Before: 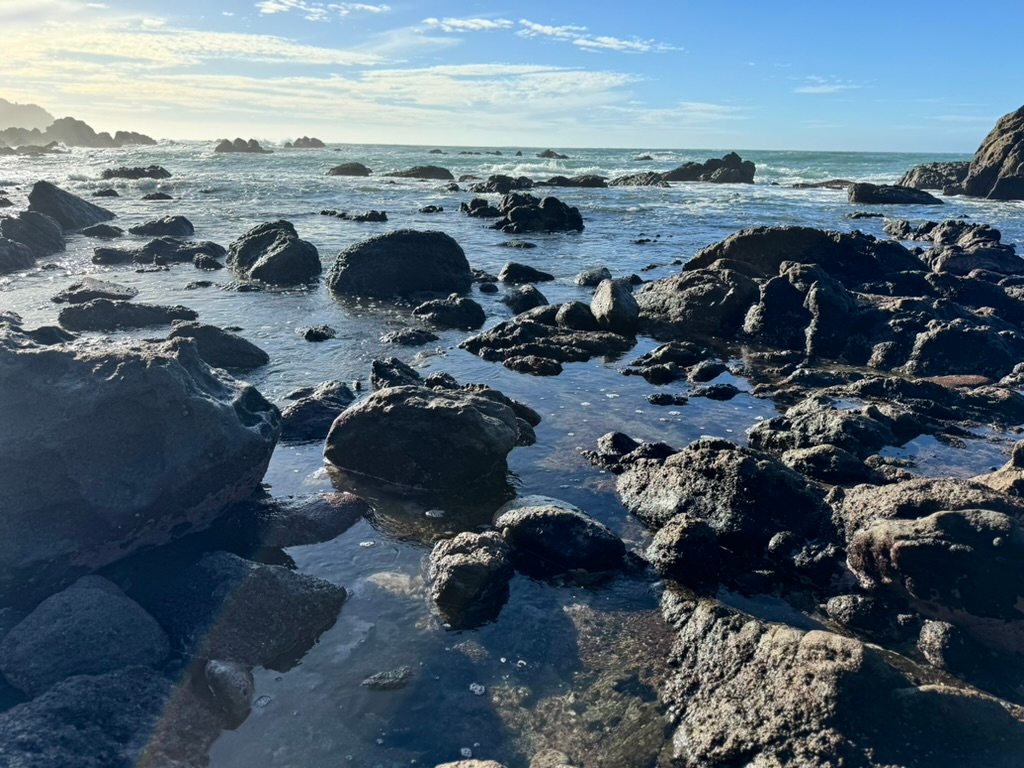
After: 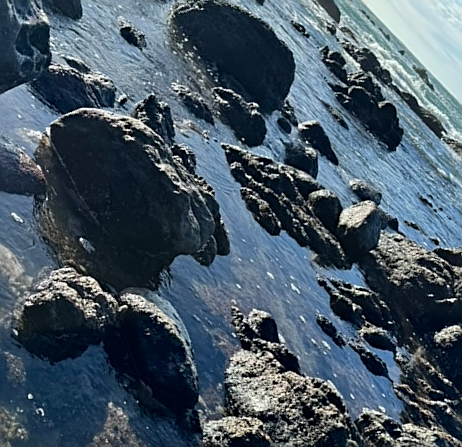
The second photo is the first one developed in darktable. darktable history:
crop and rotate: angle -45.42°, top 16.424%, right 0.836%, bottom 11.621%
sharpen: on, module defaults
